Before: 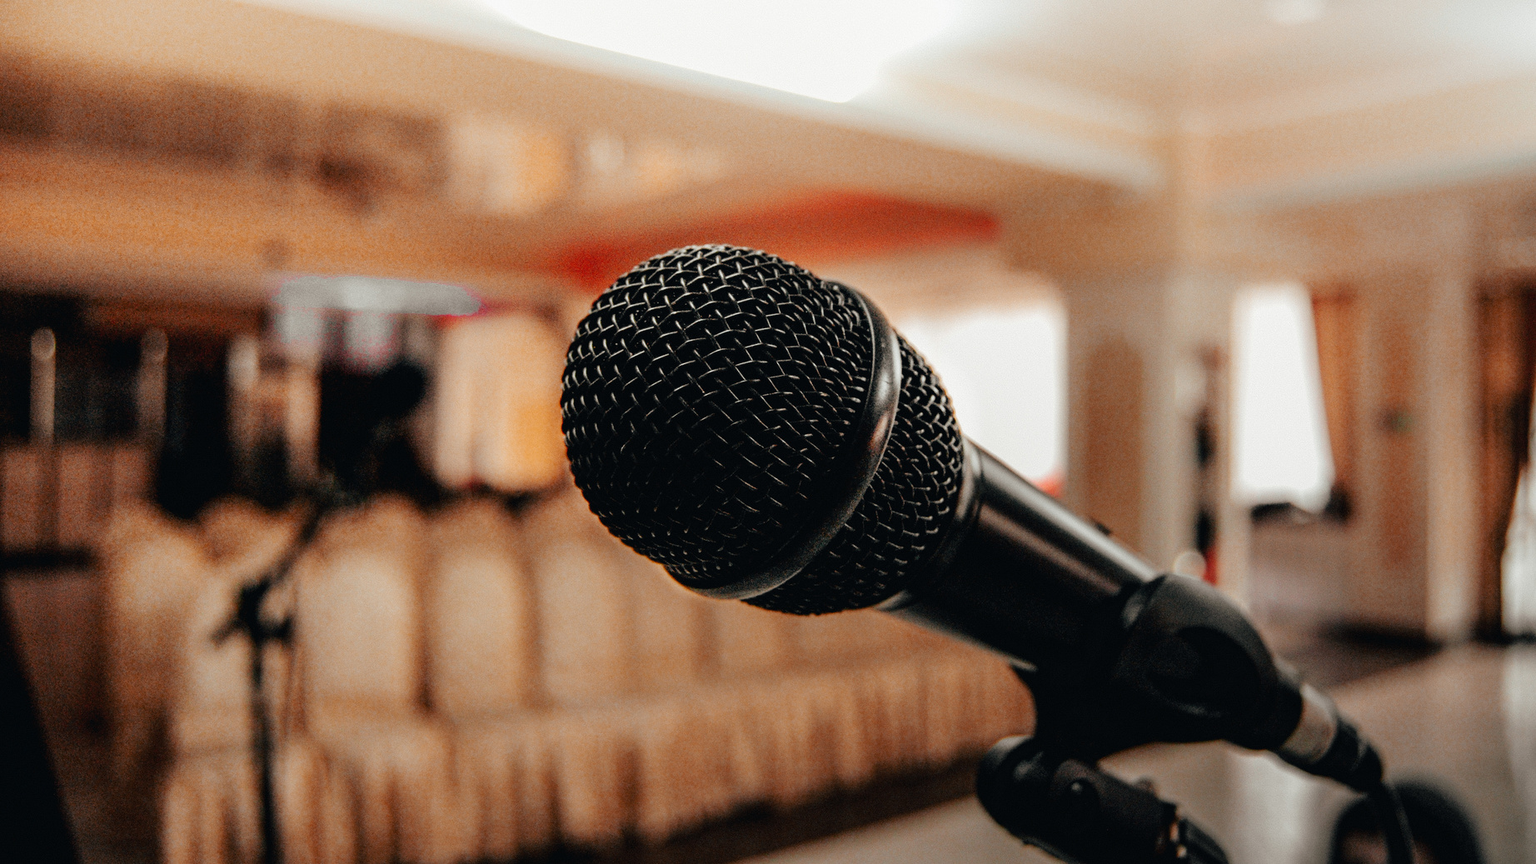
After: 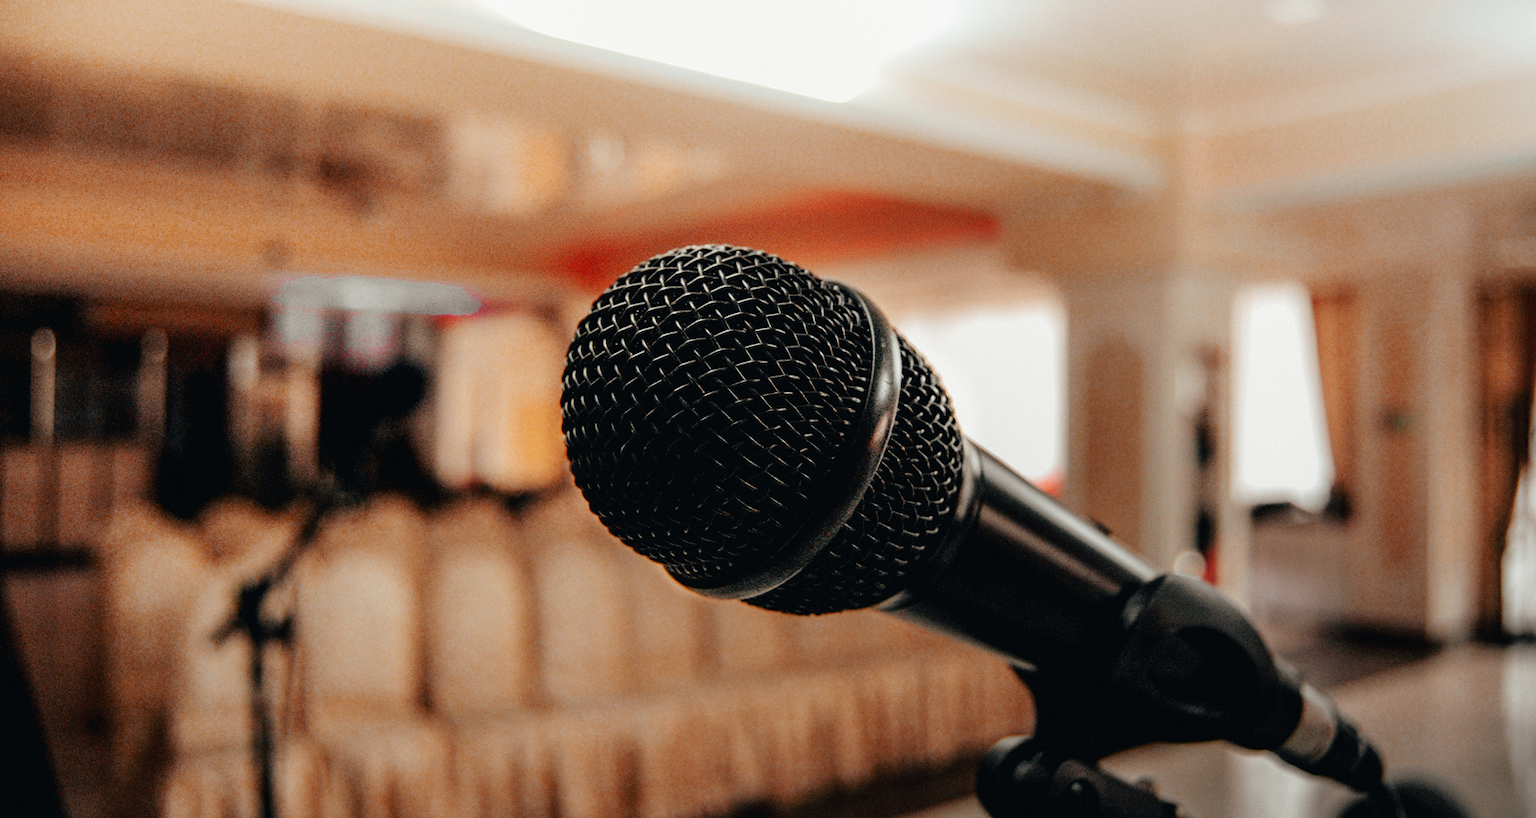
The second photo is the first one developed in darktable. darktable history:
crop and rotate: top 0.011%, bottom 5.104%
